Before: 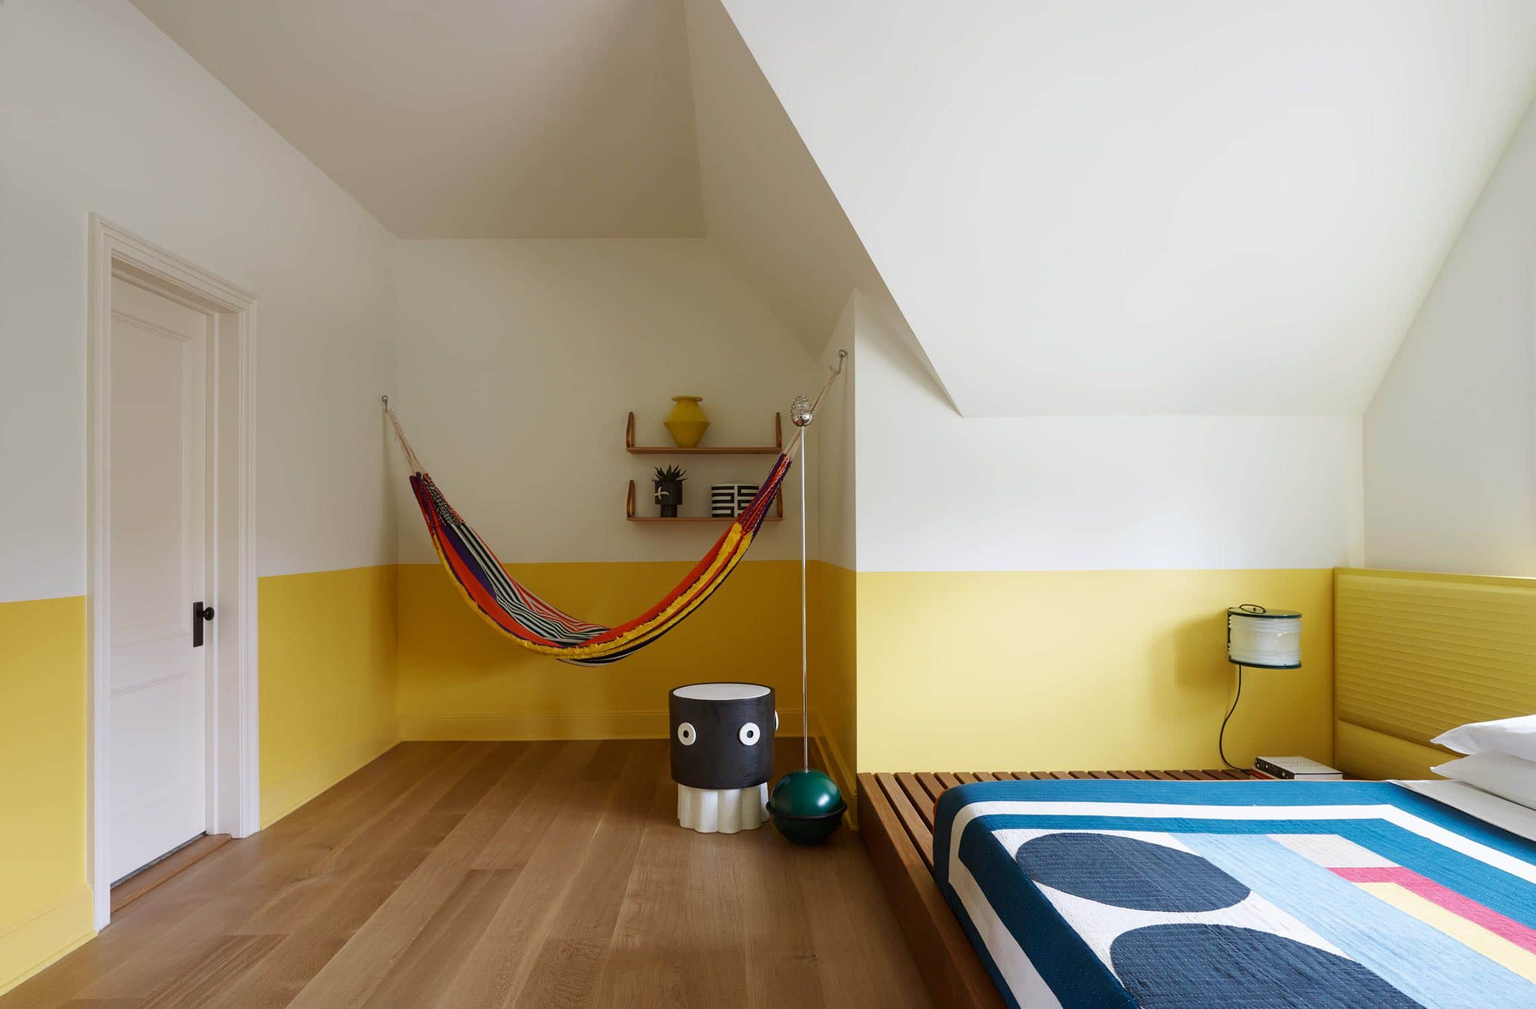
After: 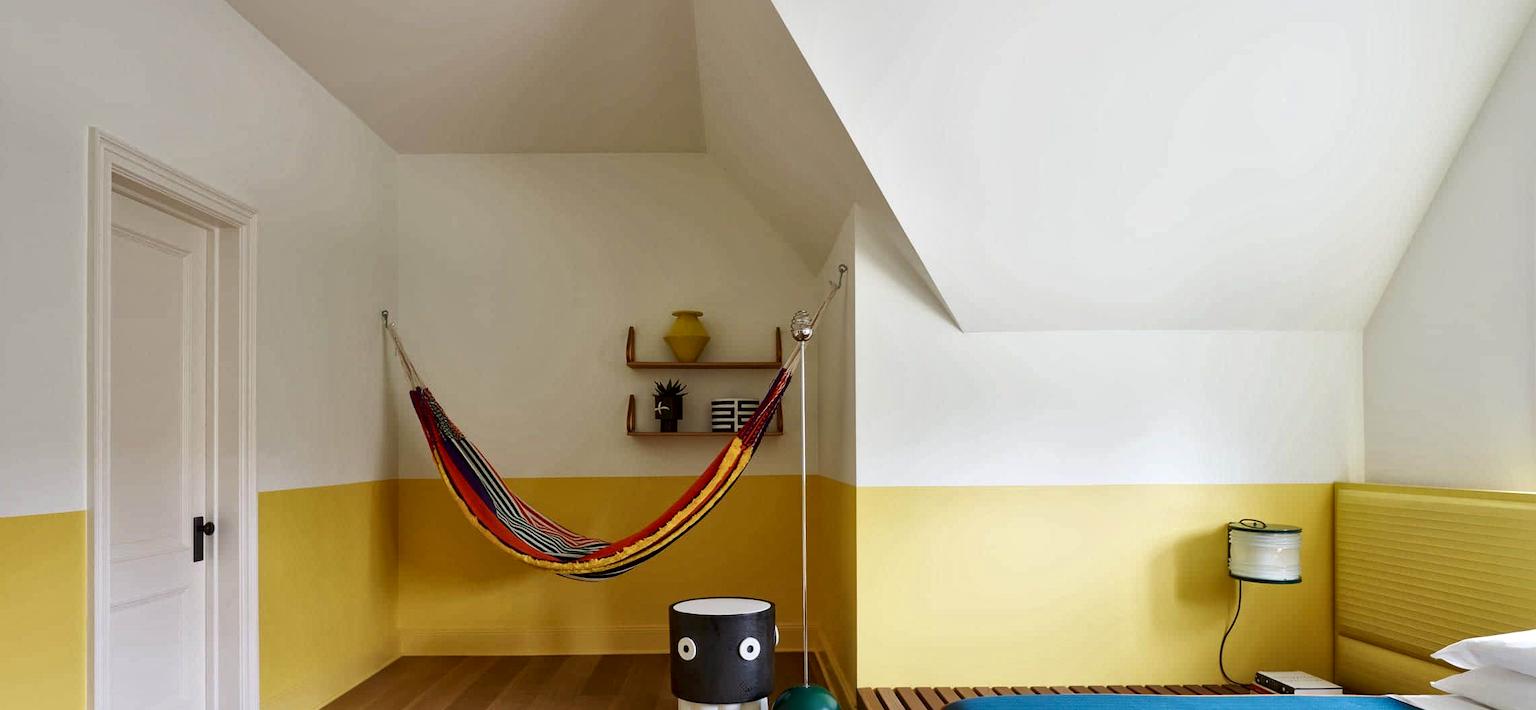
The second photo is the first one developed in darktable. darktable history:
crop and rotate: top 8.53%, bottom 21.019%
local contrast: mode bilateral grid, contrast 21, coarseness 49, detail 171%, midtone range 0.2
